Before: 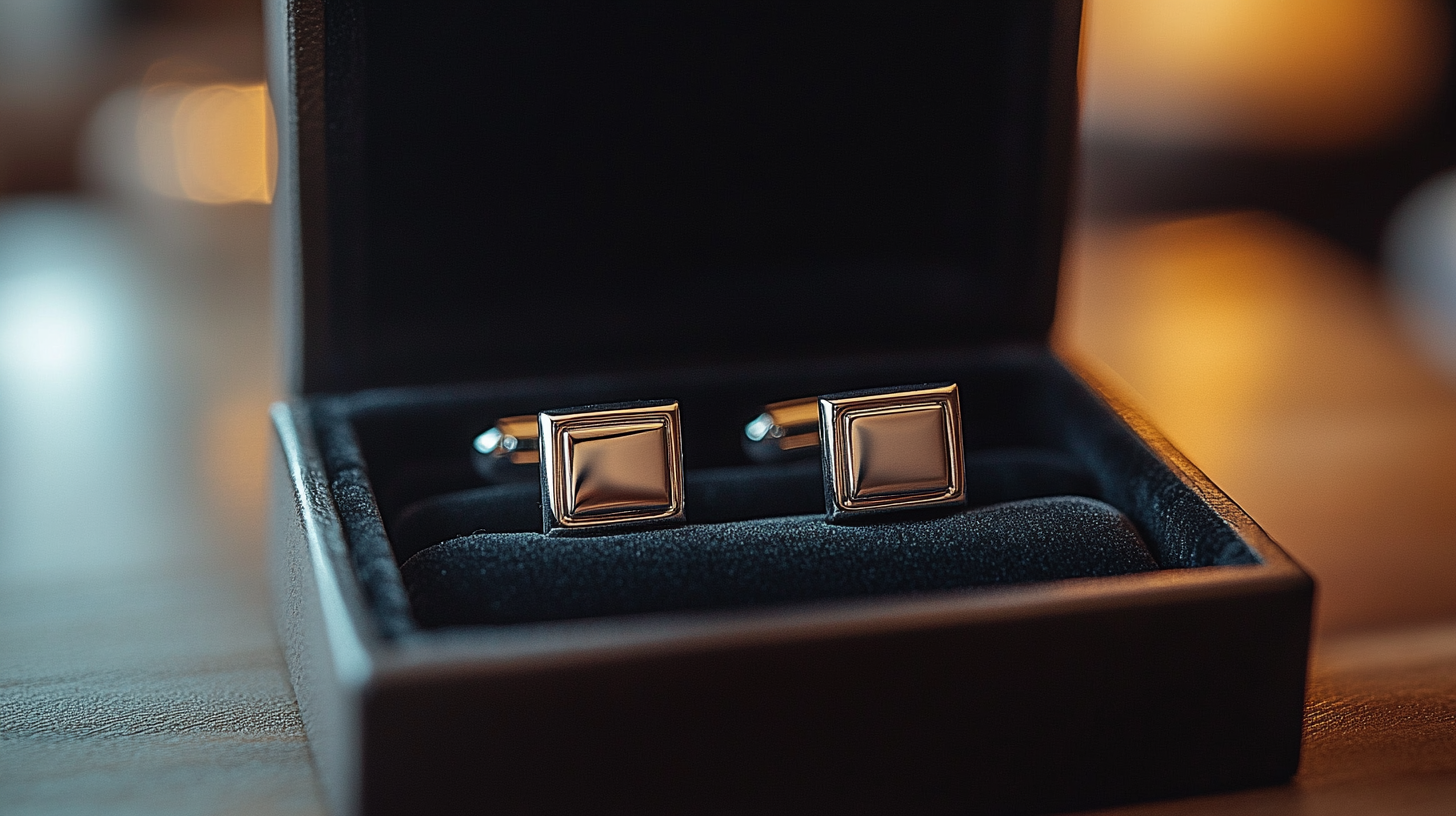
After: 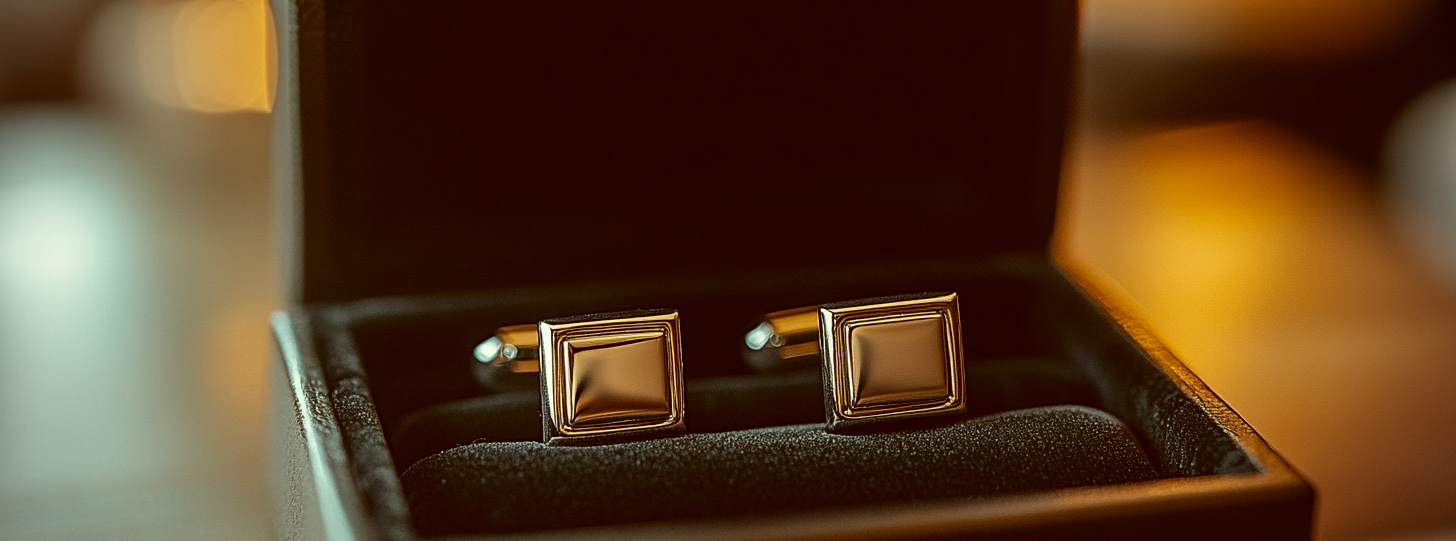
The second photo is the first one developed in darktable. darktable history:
color correction: highlights a* -5.42, highlights b* 9.8, shadows a* 9.85, shadows b* 24.1
crop: top 11.181%, bottom 22.489%
vignetting: brightness -0.264
